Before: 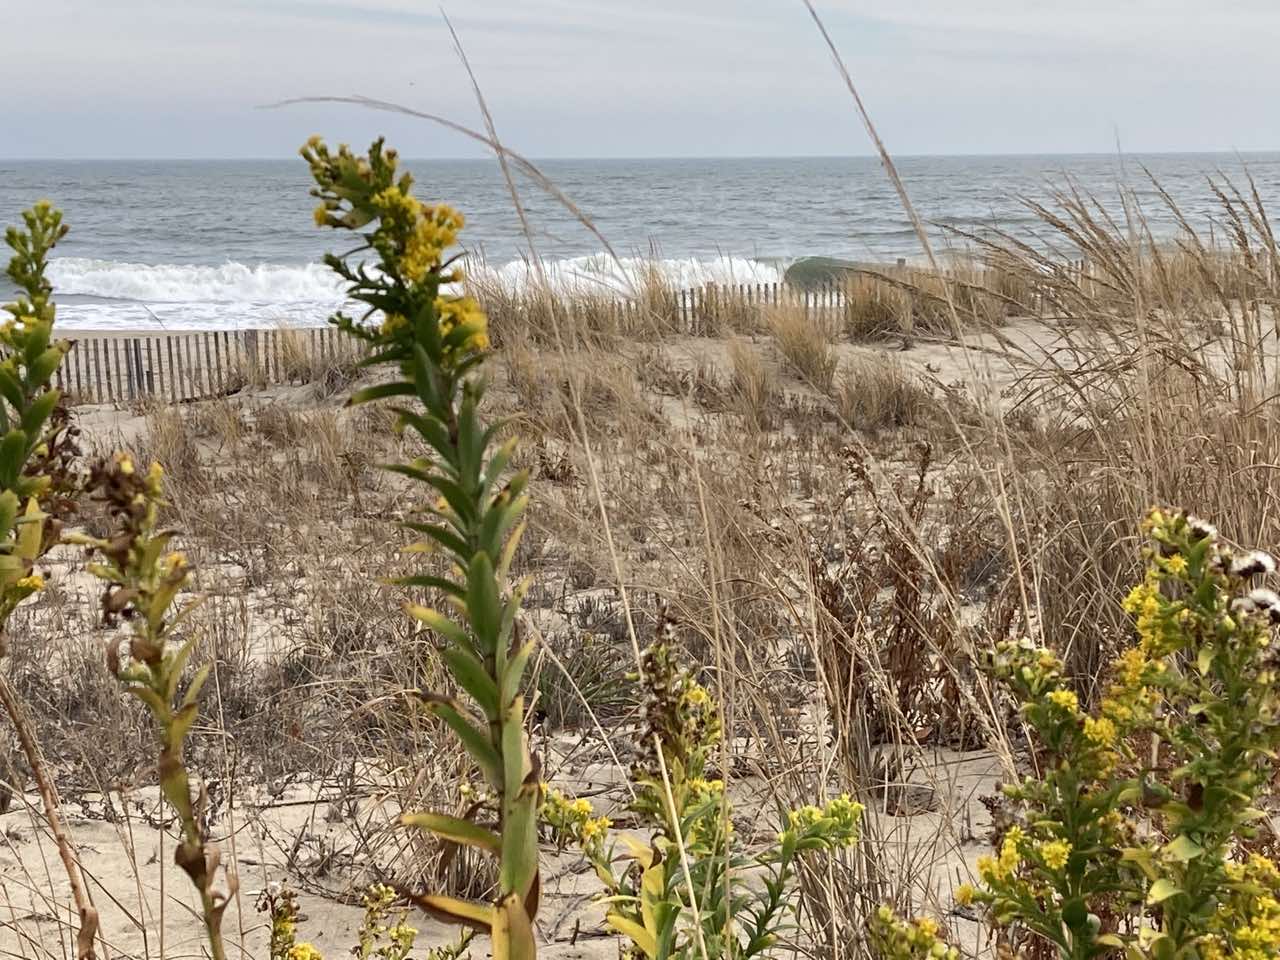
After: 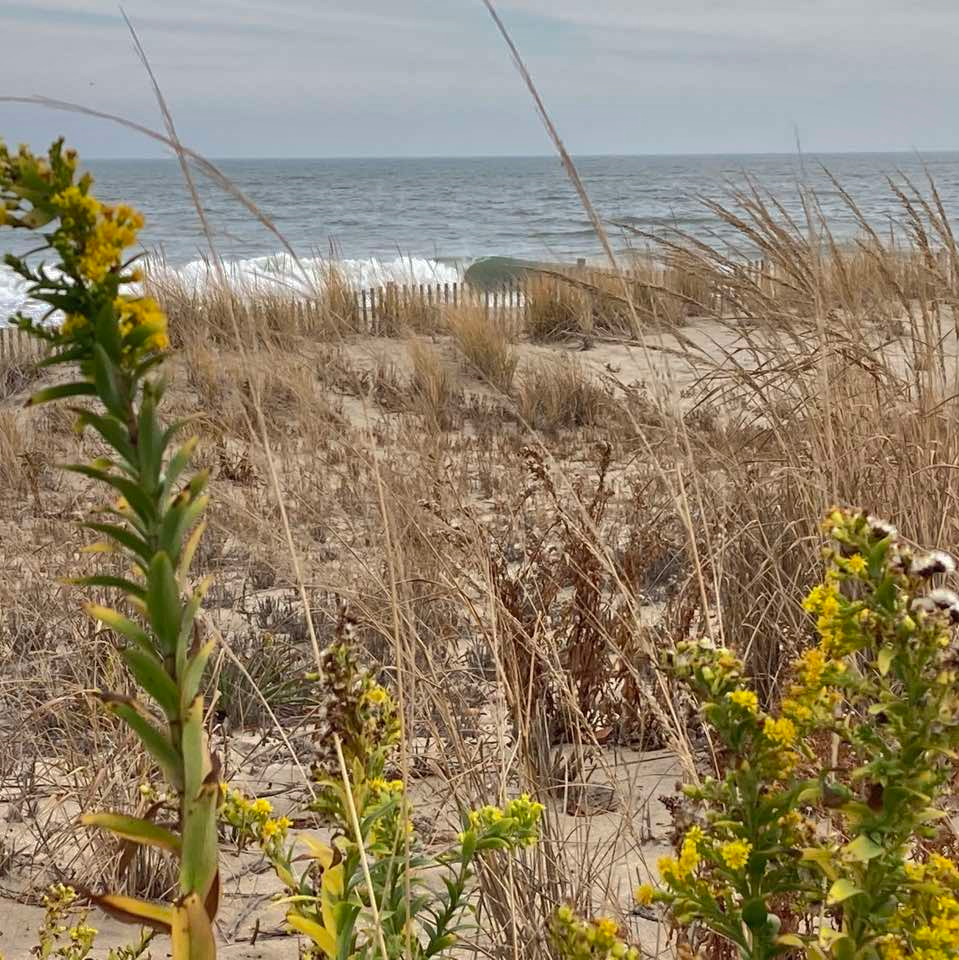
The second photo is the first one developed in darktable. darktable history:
shadows and highlights: shadows 39.55, highlights -59.95, highlights color adjustment 46.24%
crop and rotate: left 25.002%
